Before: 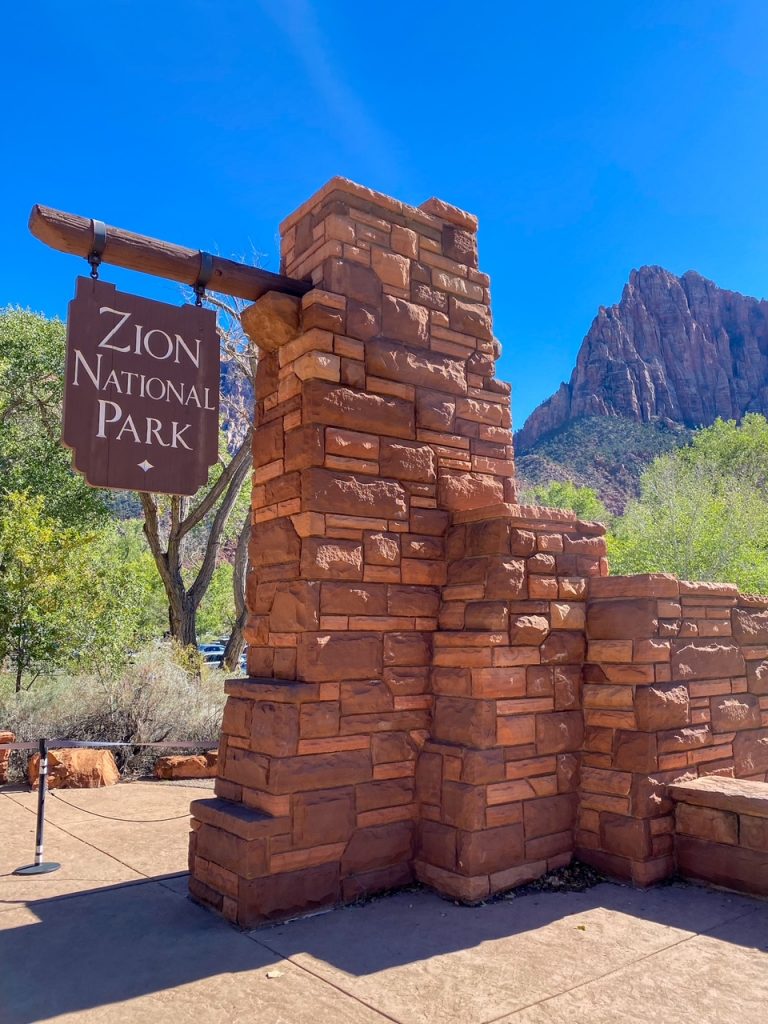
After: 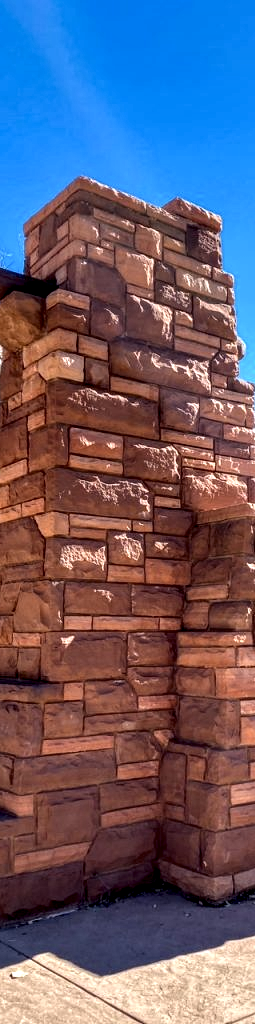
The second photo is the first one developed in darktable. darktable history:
local contrast: highlights 80%, shadows 57%, detail 175%, midtone range 0.602
crop: left 33.36%, right 33.36%
